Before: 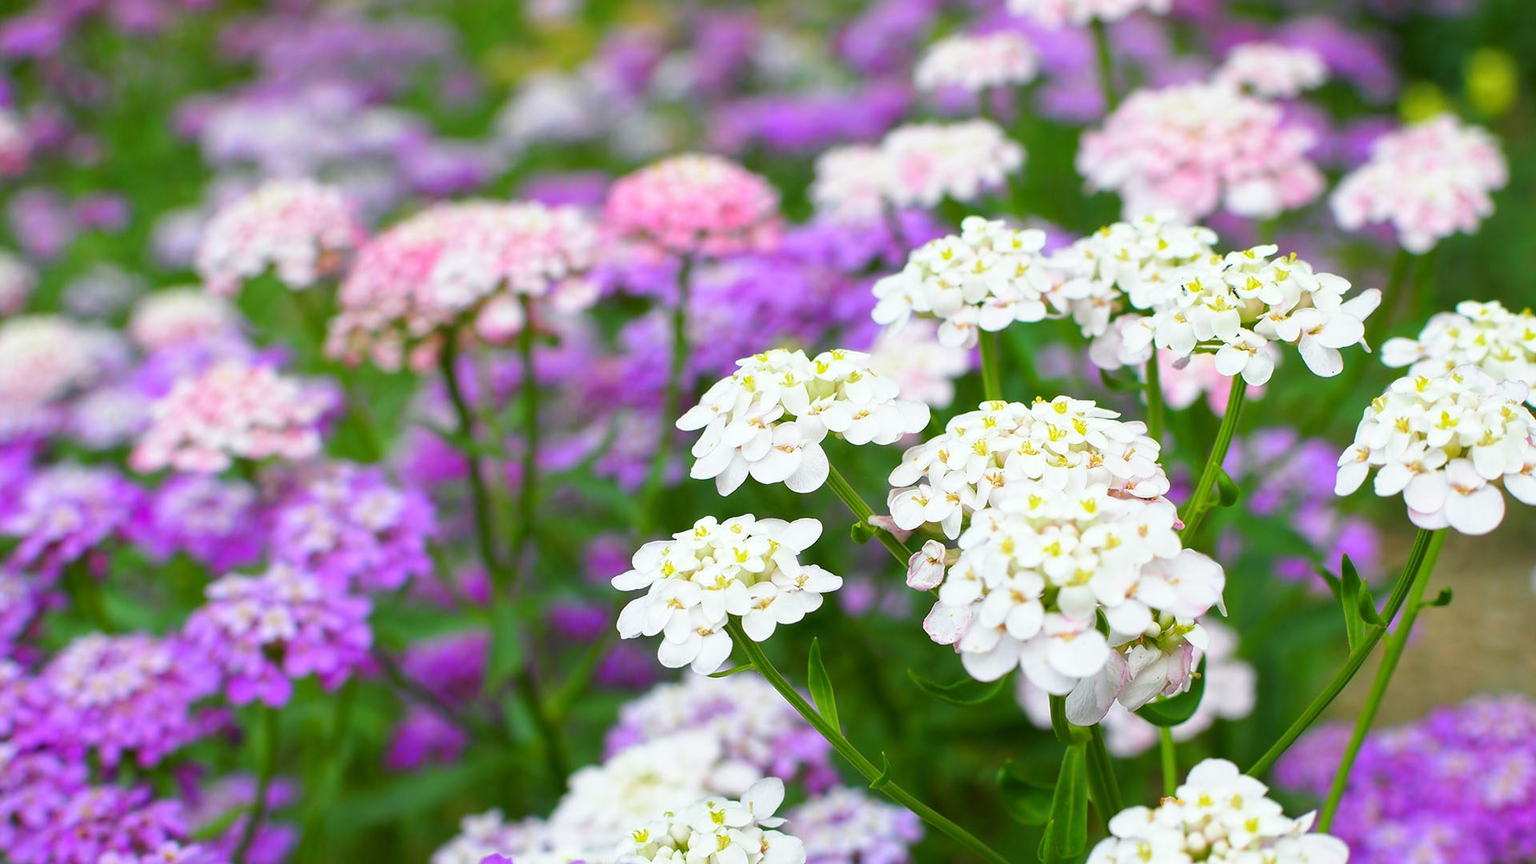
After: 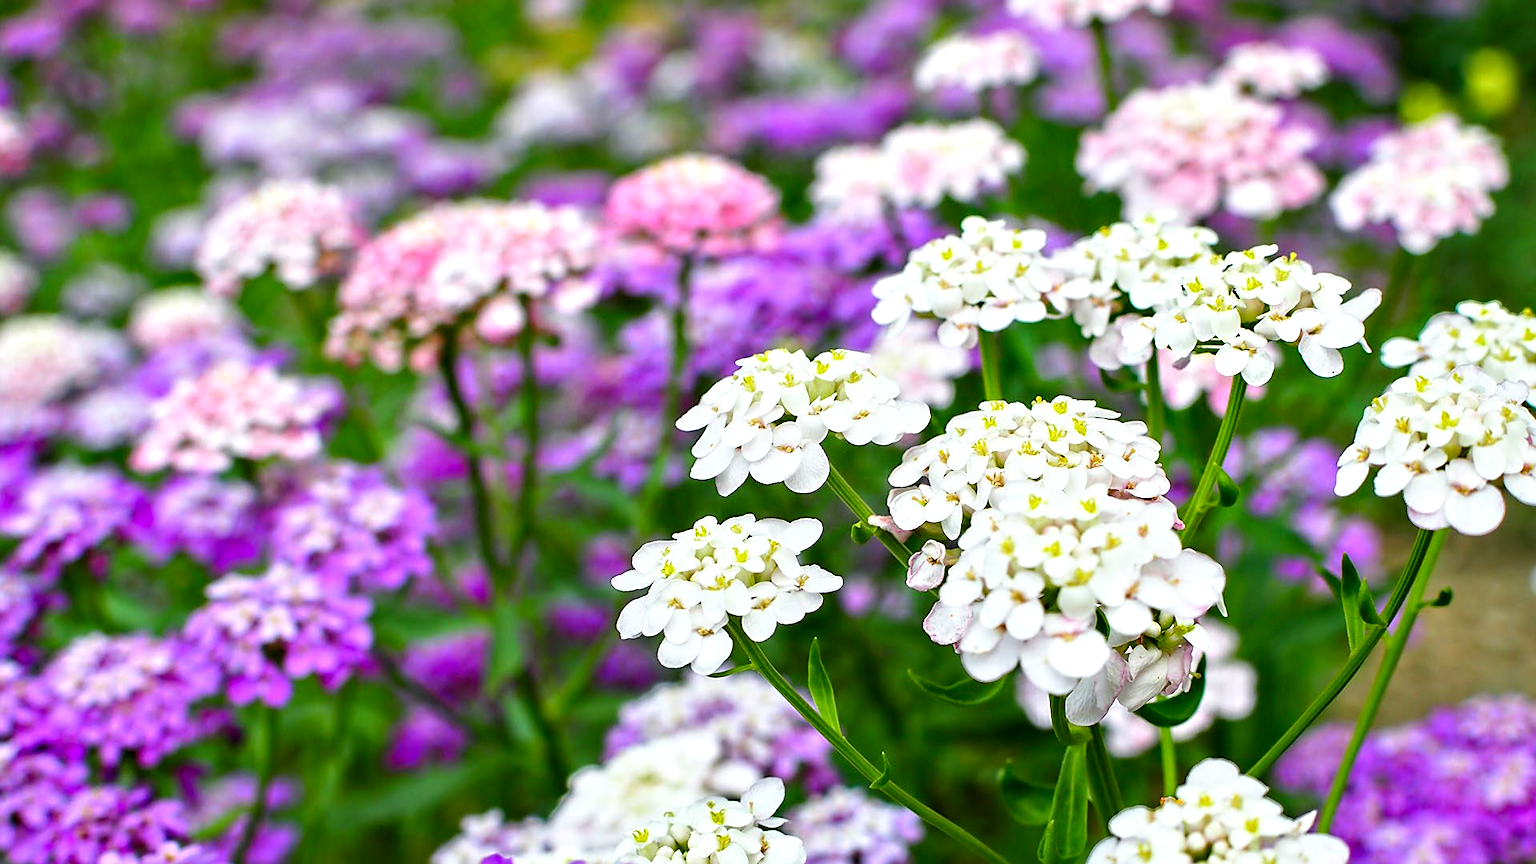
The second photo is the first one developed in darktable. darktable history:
sharpen: on, module defaults
contrast equalizer: y [[0.511, 0.558, 0.631, 0.632, 0.559, 0.512], [0.5 ×6], [0.507, 0.559, 0.627, 0.644, 0.647, 0.647], [0 ×6], [0 ×6]]
contrast brightness saturation: contrast 0.04, saturation 0.16
